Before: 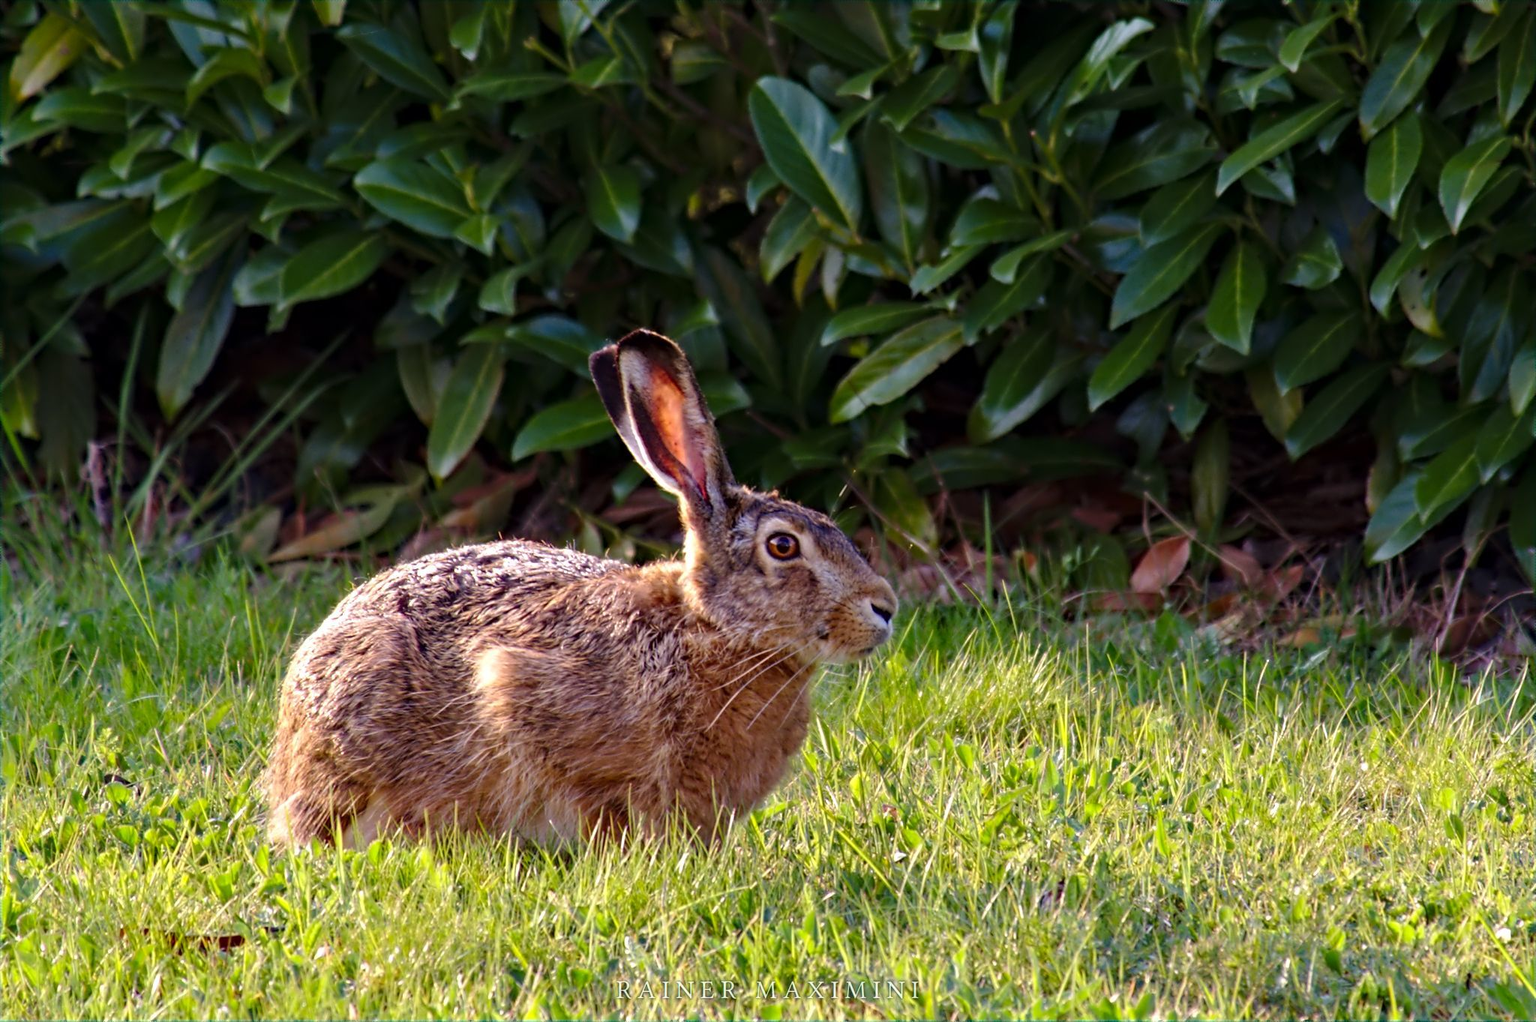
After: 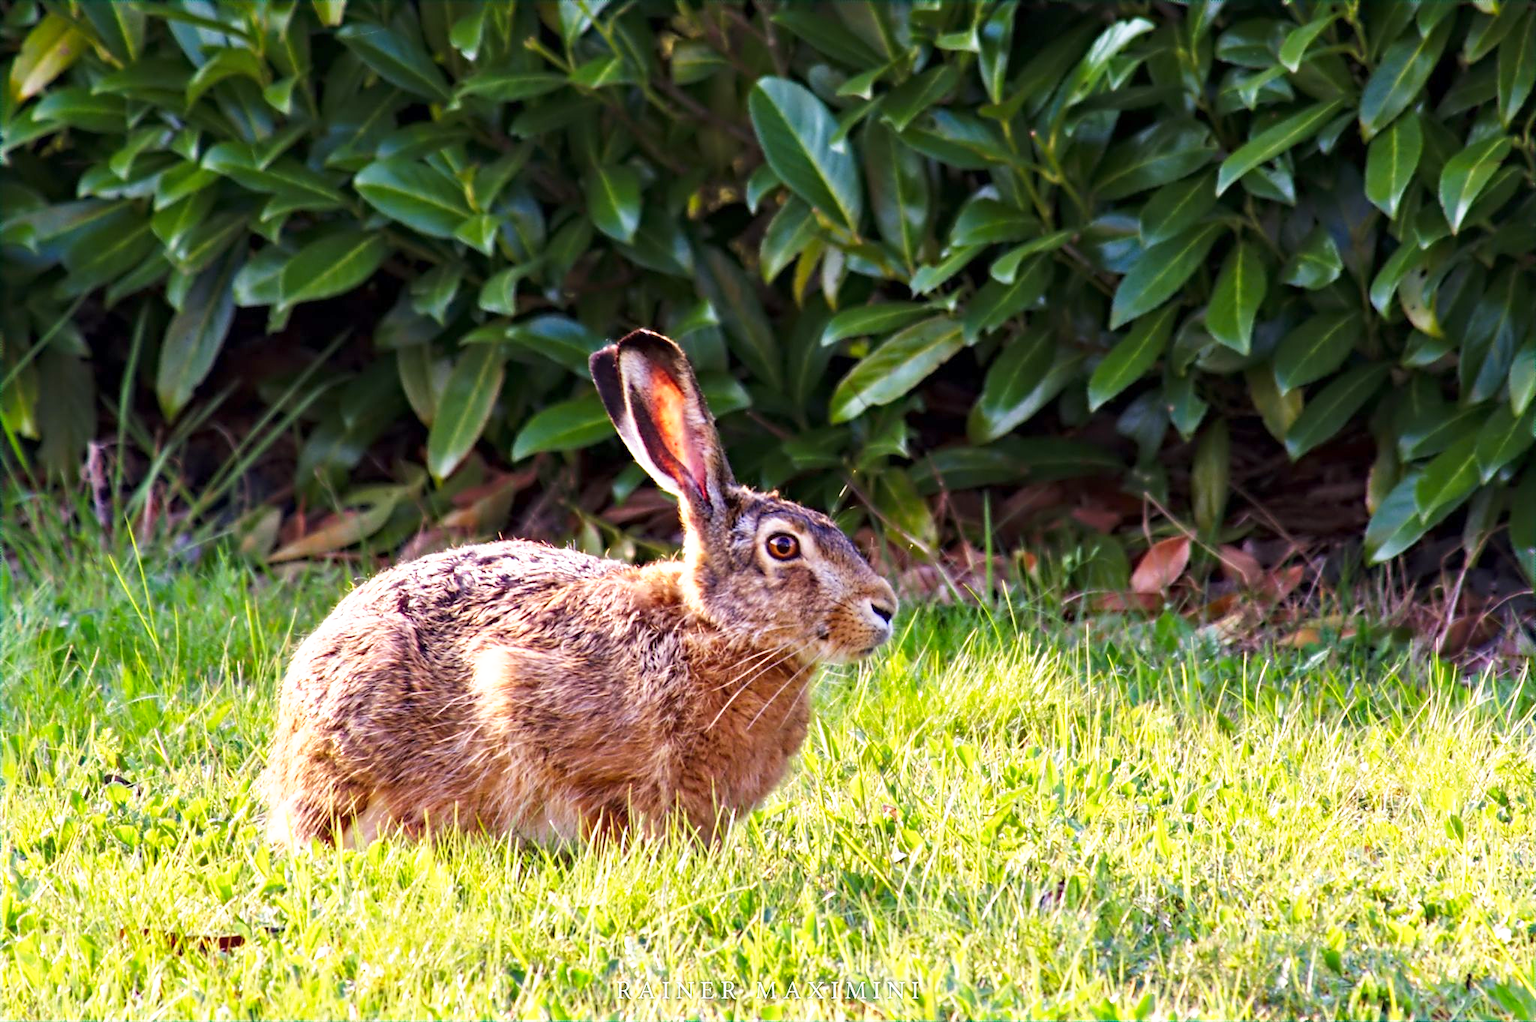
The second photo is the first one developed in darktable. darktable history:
shadows and highlights: shadows 25.13, highlights -23.83
base curve: curves: ch0 [(0, 0) (0.495, 0.917) (1, 1)], preserve colors none
